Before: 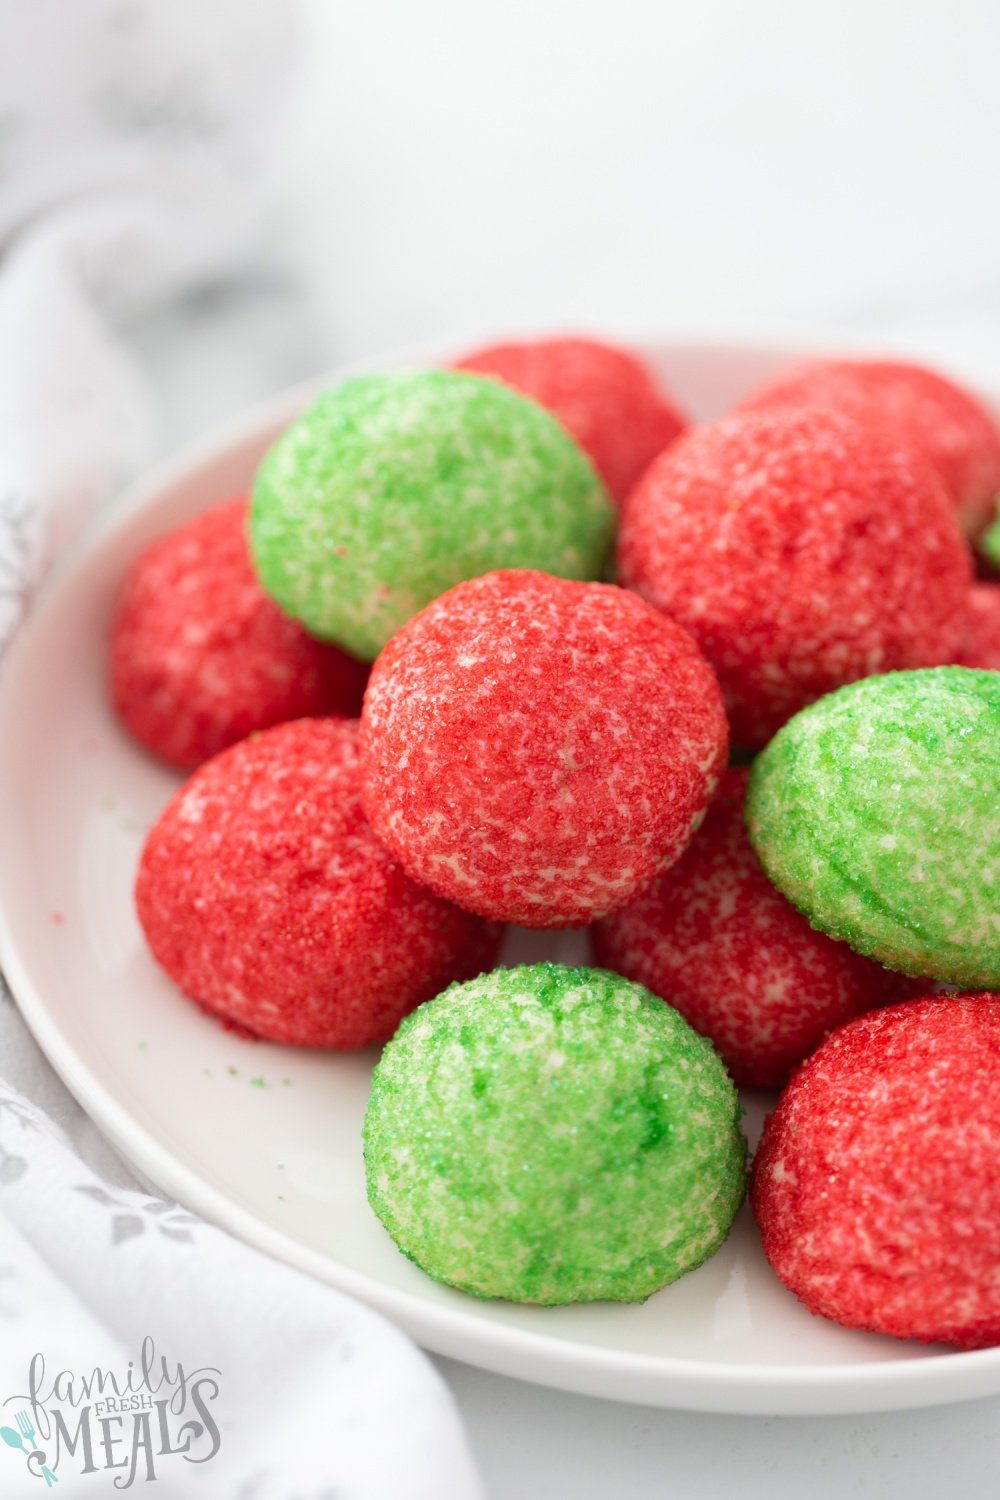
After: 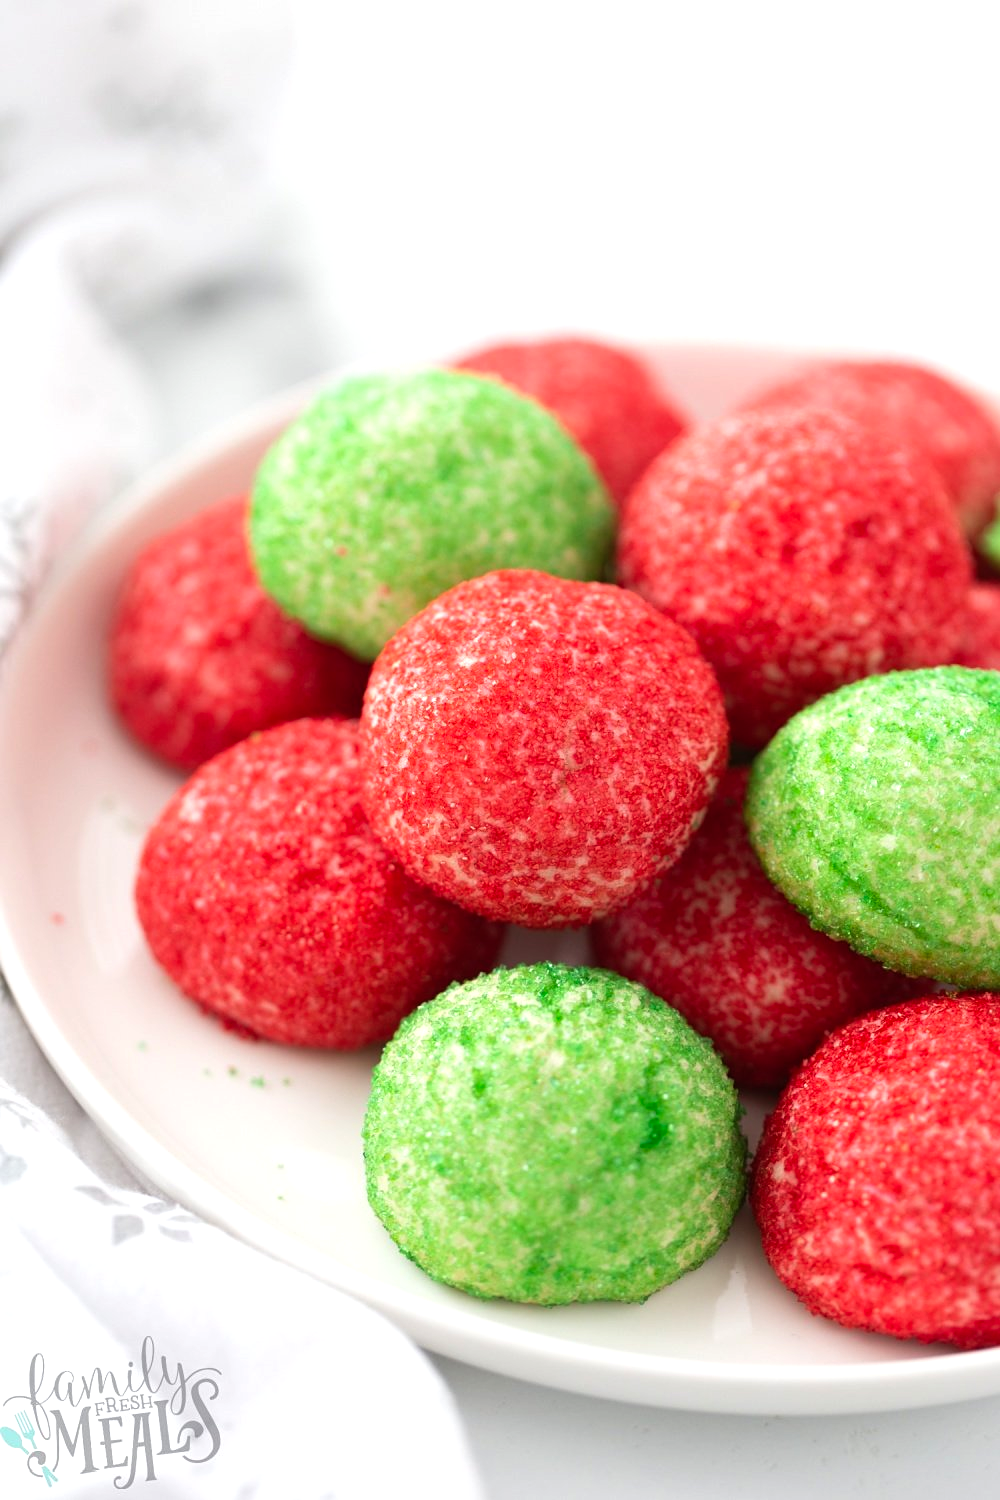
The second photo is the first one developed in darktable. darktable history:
exposure: black level correction -0.001, exposure 0.08 EV, compensate highlight preservation false
sharpen: amount 0.2
color balance: contrast 10%
